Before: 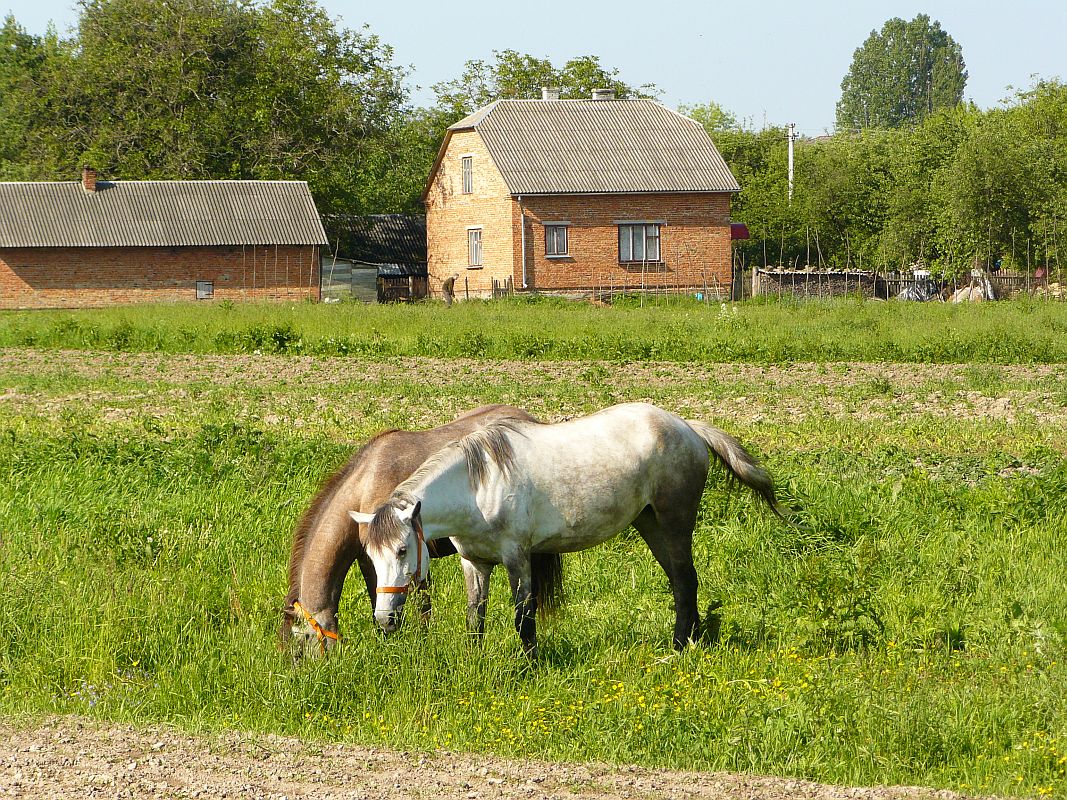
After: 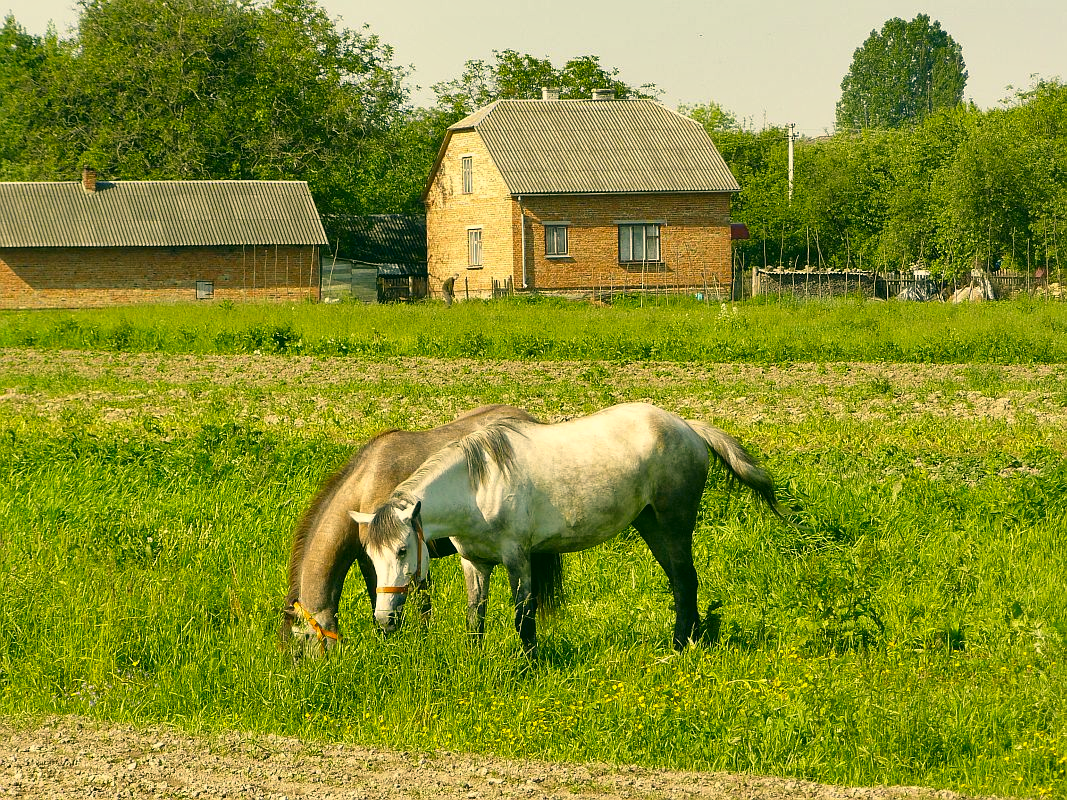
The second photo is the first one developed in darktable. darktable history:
shadows and highlights: soften with gaussian
color correction: highlights a* 5.04, highlights b* 24.43, shadows a* -16.37, shadows b* 3.83
